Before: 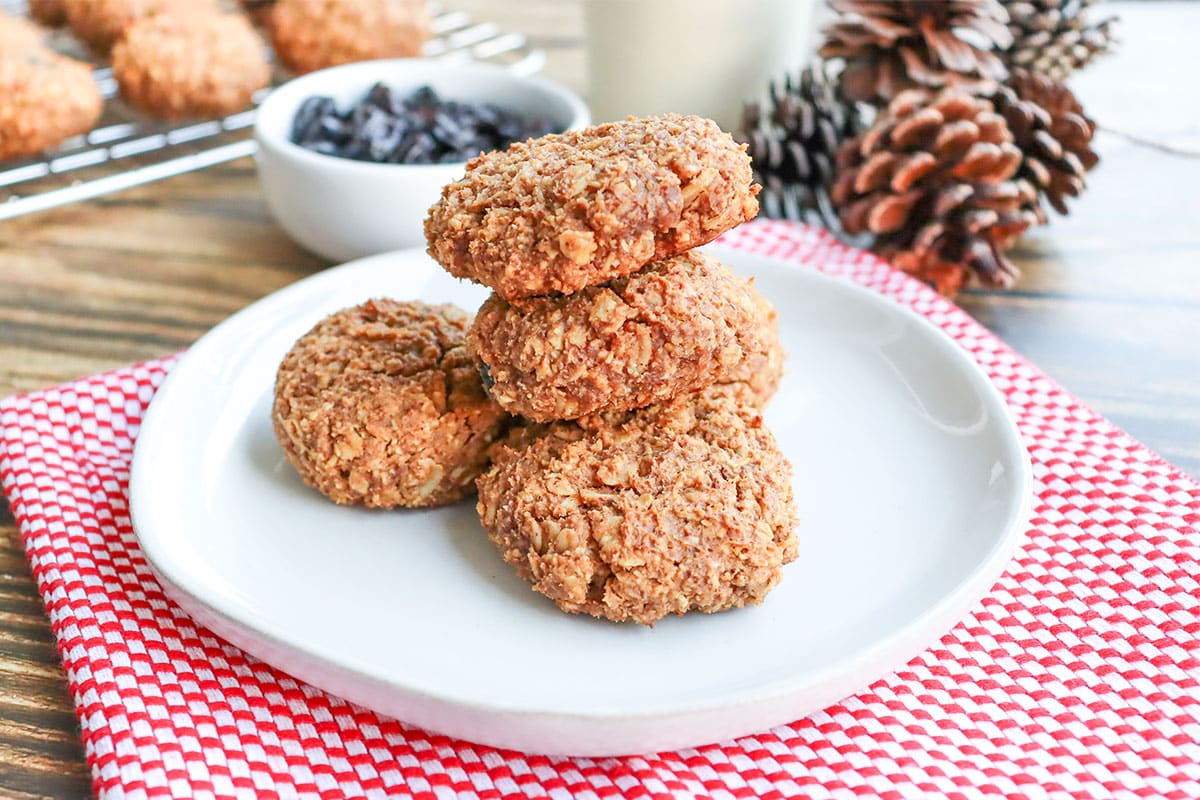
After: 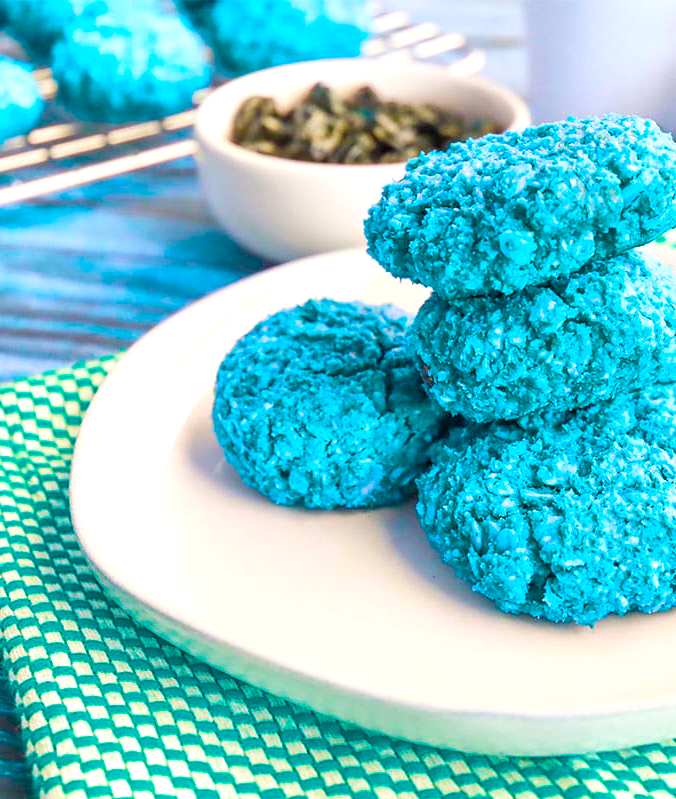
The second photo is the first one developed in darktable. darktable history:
crop: left 5.026%, right 38.58%
exposure: exposure 0.174 EV, compensate highlight preservation false
color balance rgb: linear chroma grading › global chroma 0.495%, perceptual saturation grading › global saturation 30.531%, hue shift 177.66°, global vibrance 49.877%, contrast 0.507%
